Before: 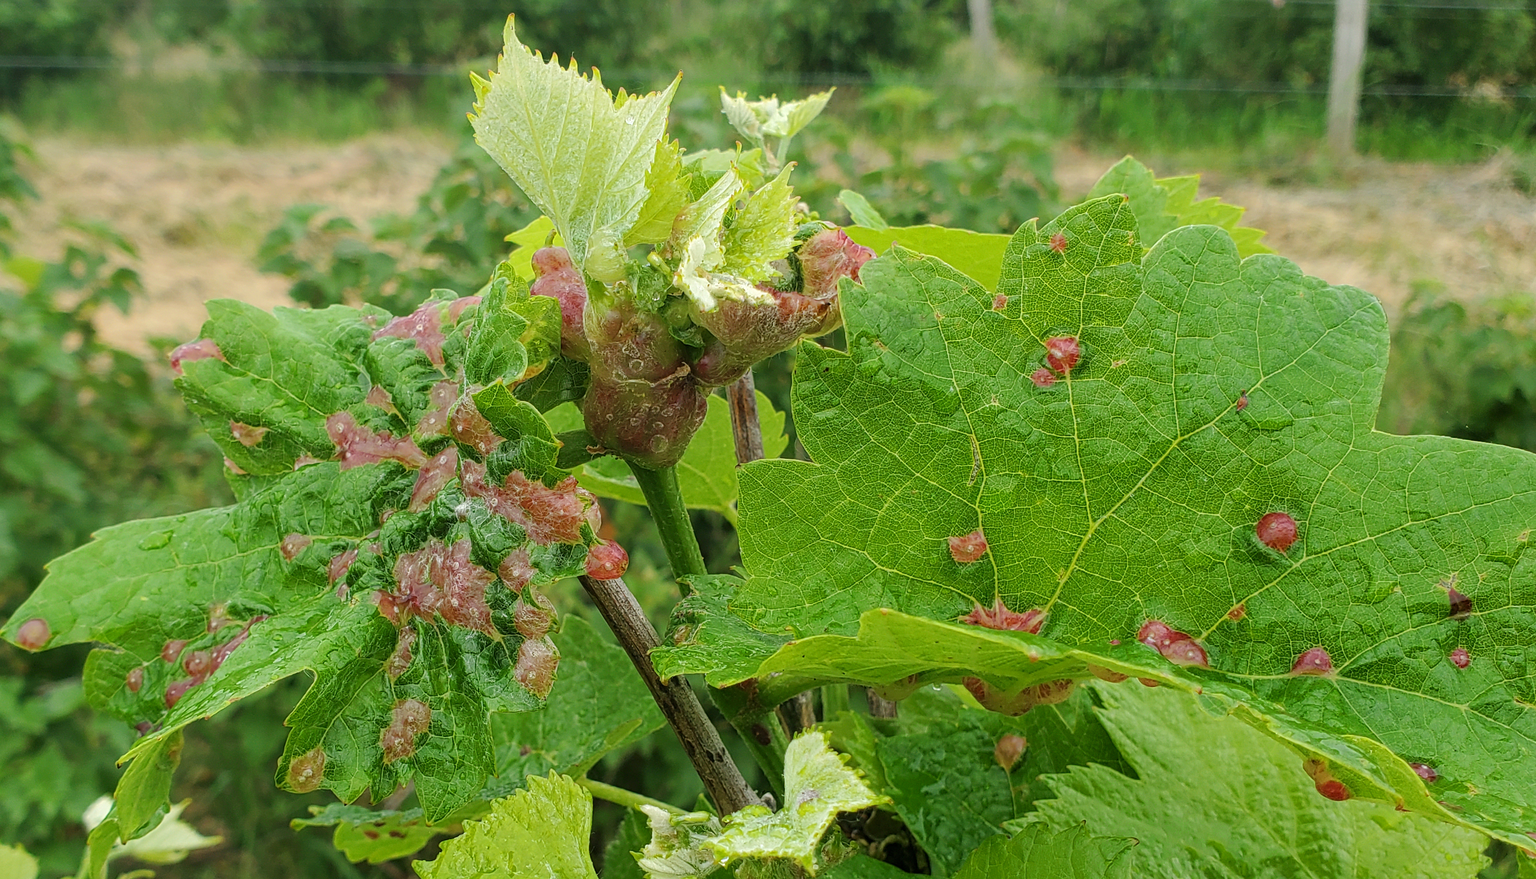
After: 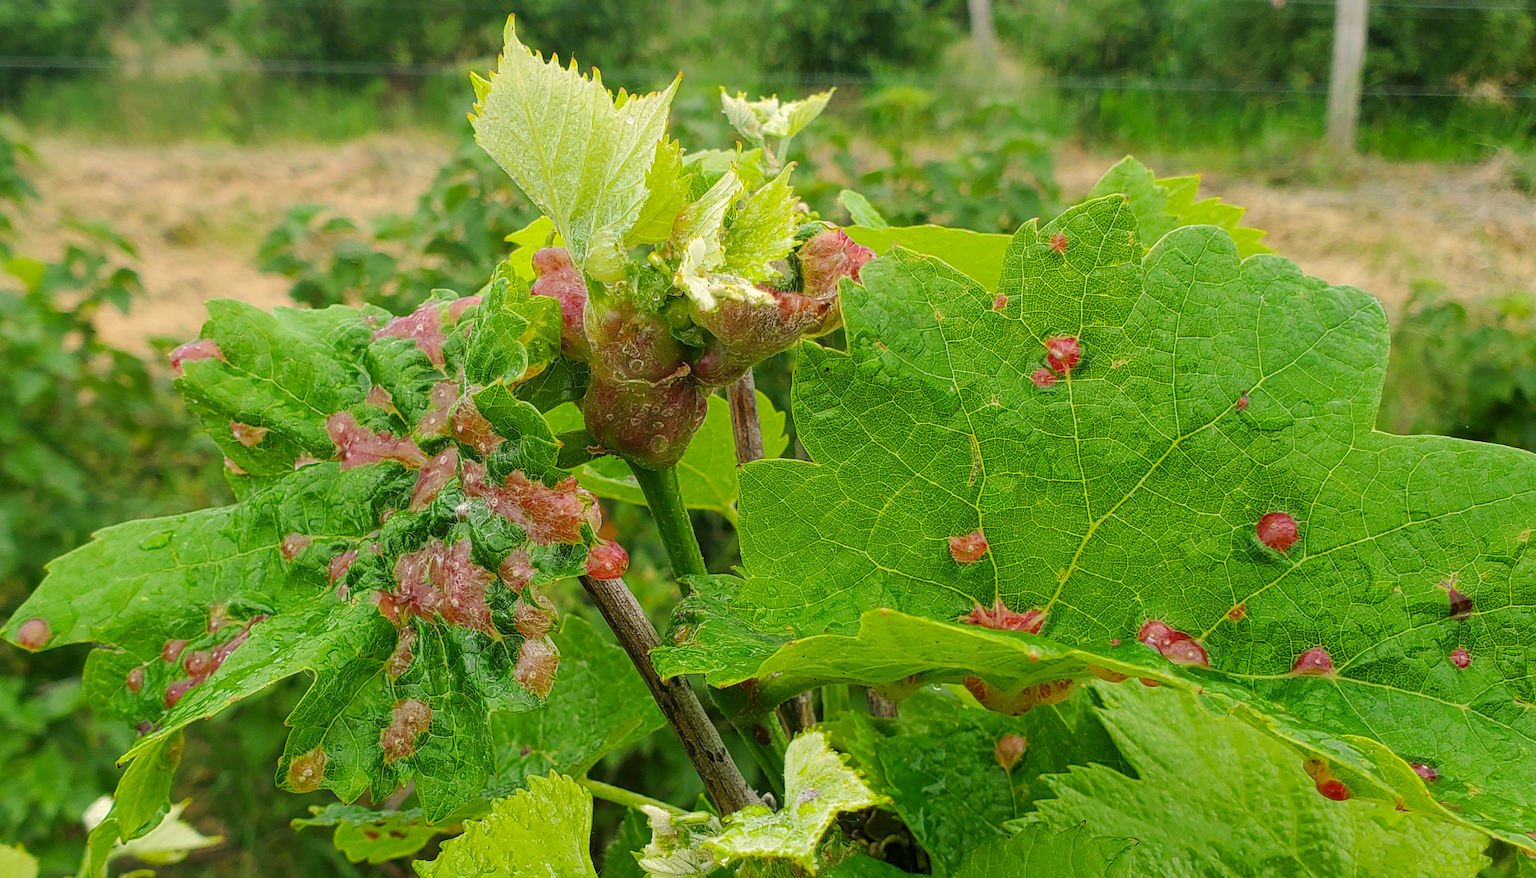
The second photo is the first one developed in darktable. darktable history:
color correction: highlights a* 3.44, highlights b* 1.88, saturation 1.19
